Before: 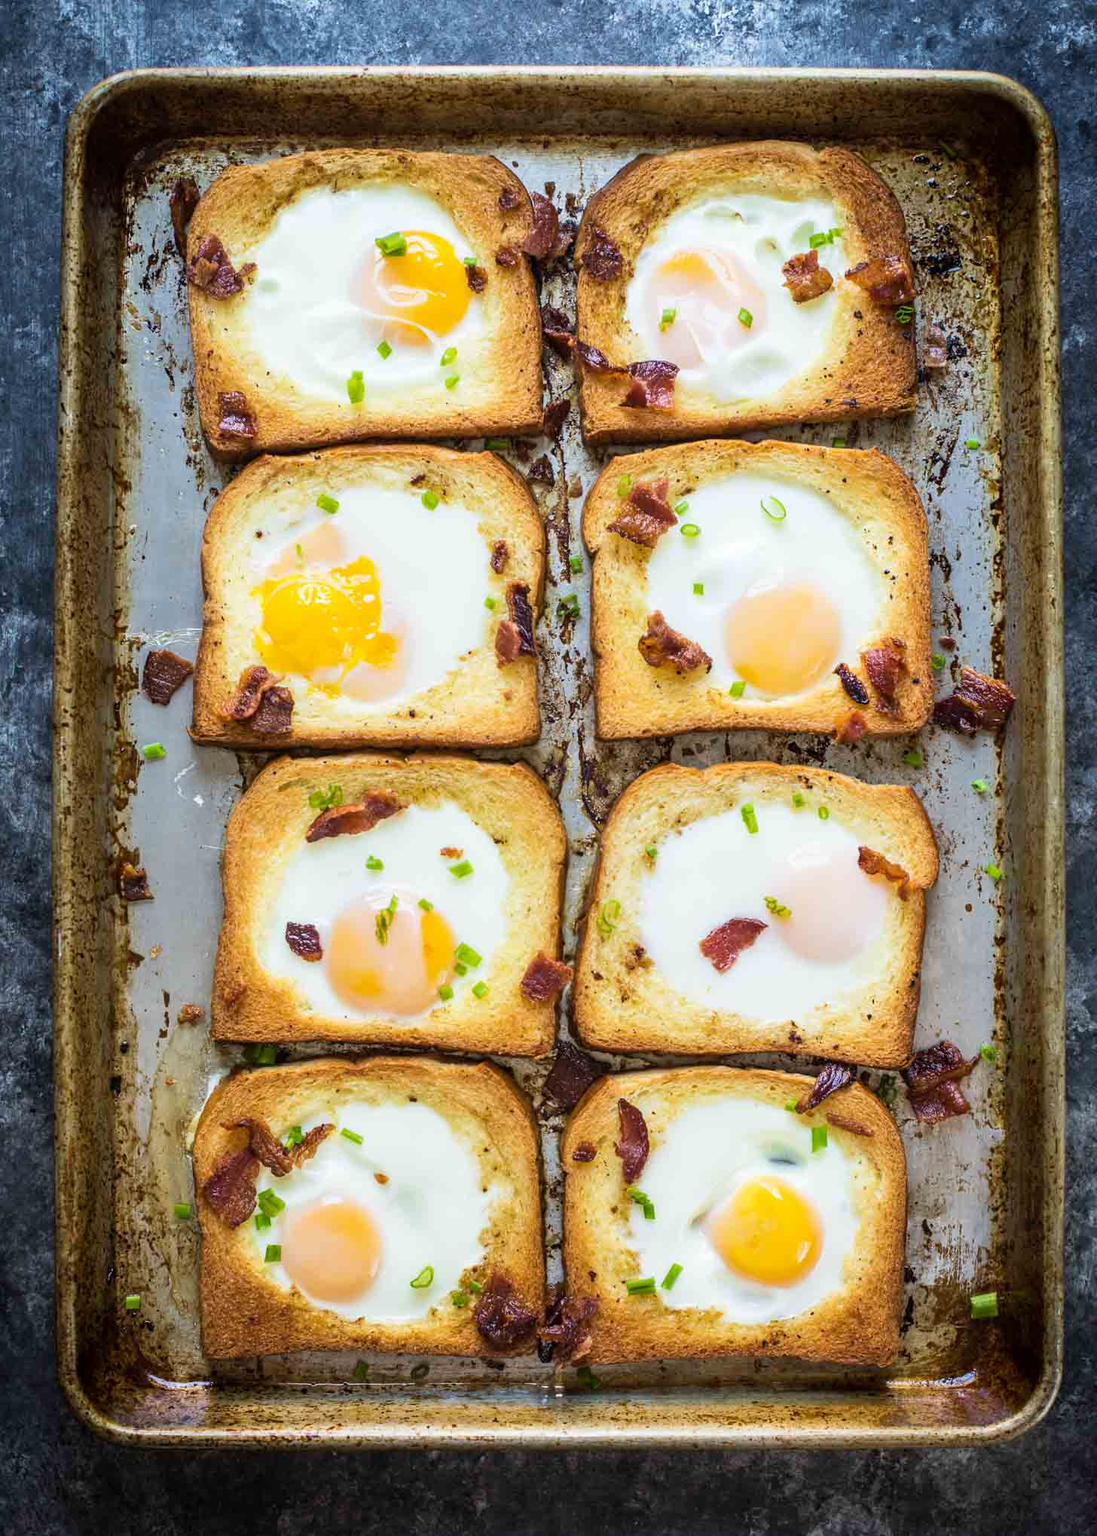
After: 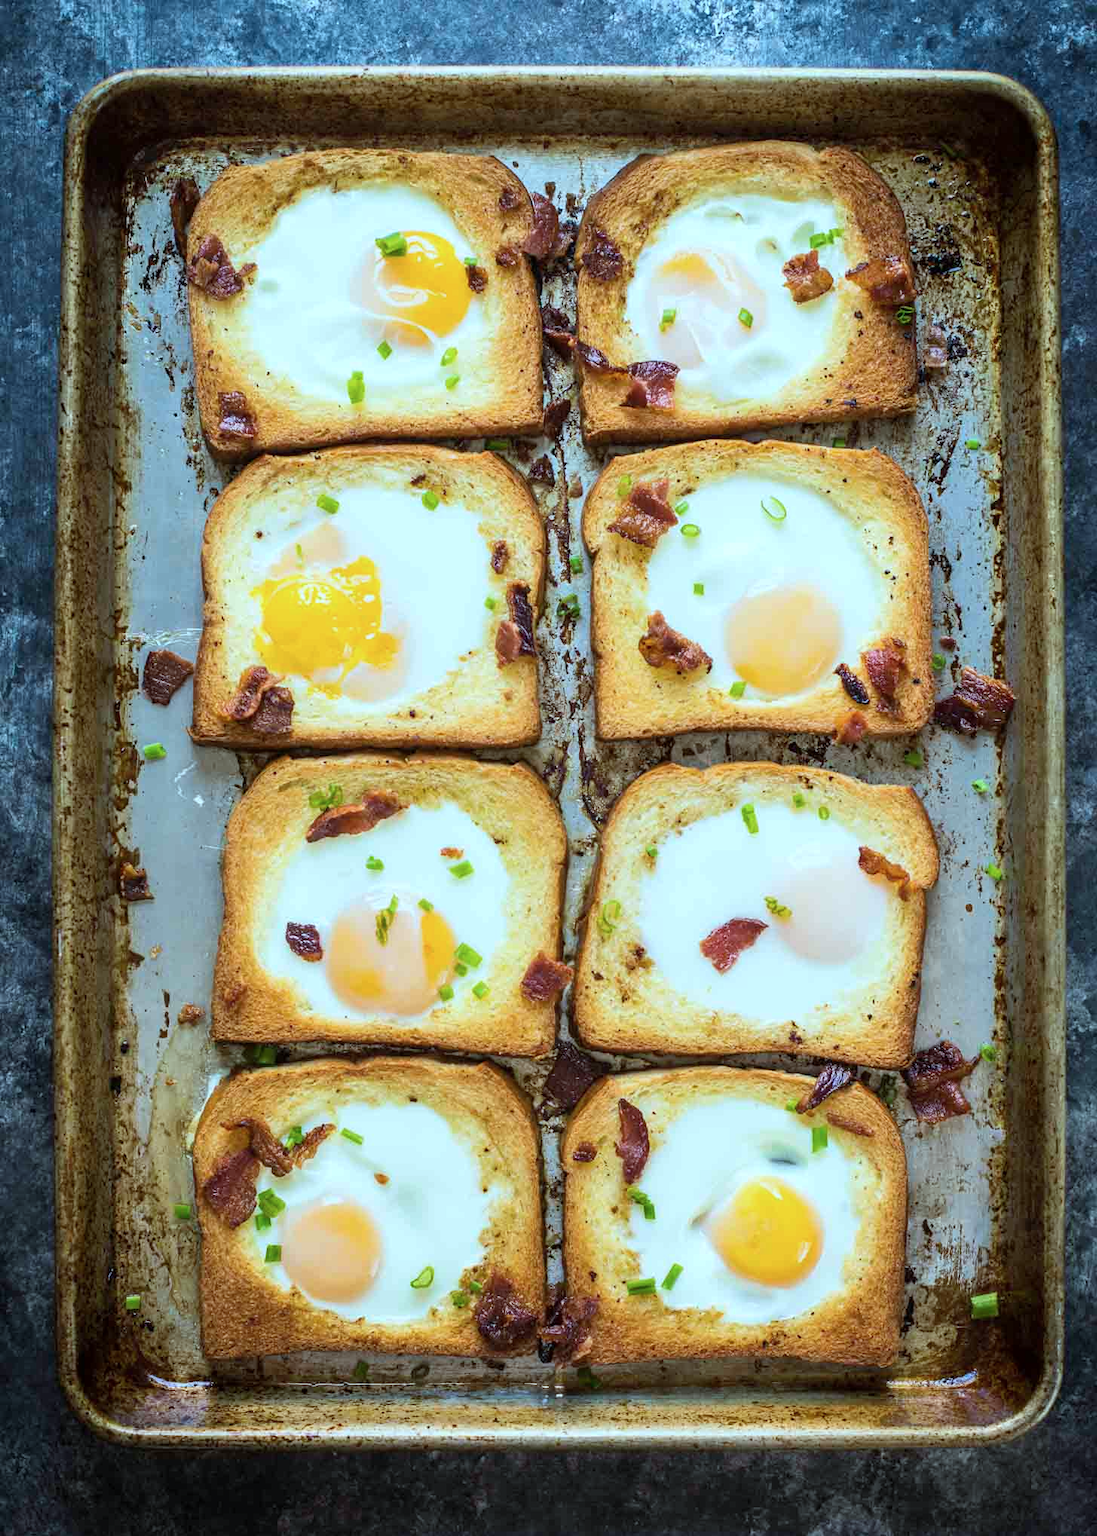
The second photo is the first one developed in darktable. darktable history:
color correction: highlights a* -10.22, highlights b* -10.07
